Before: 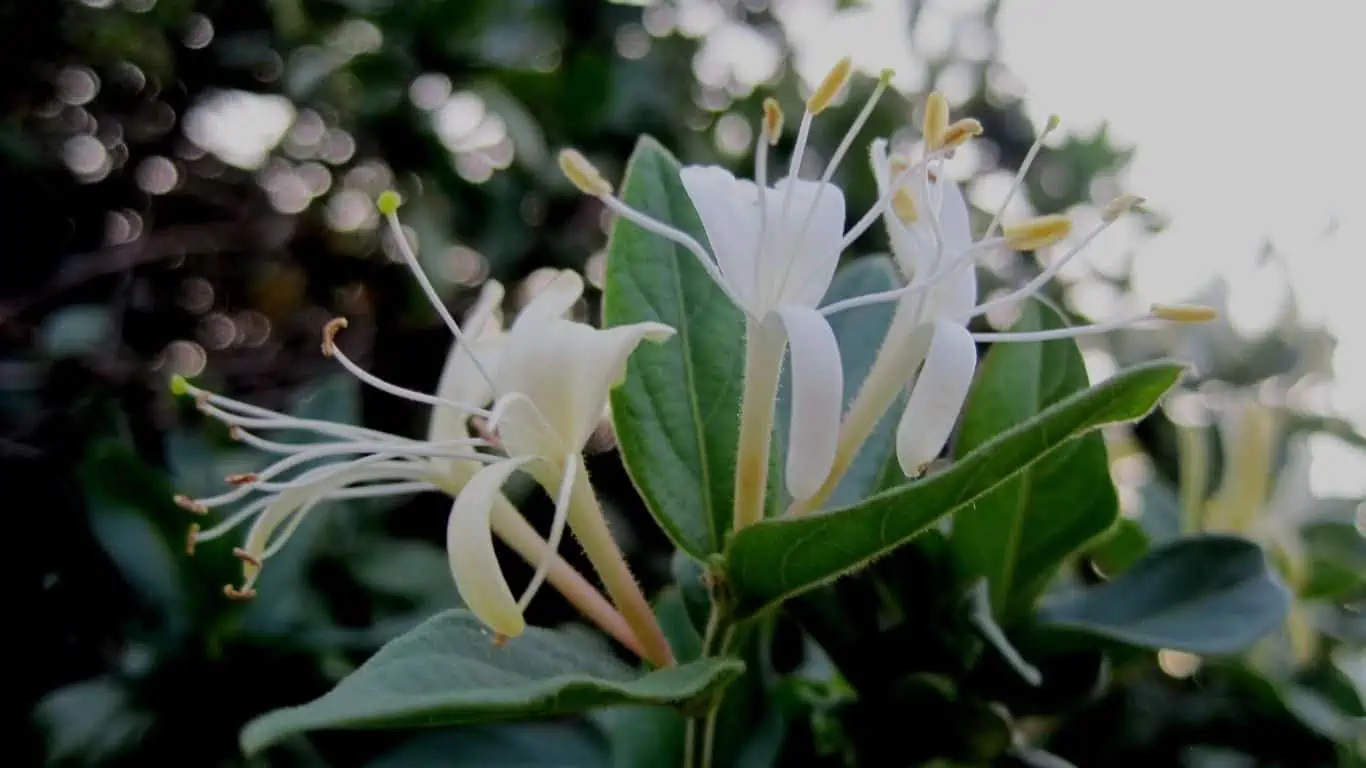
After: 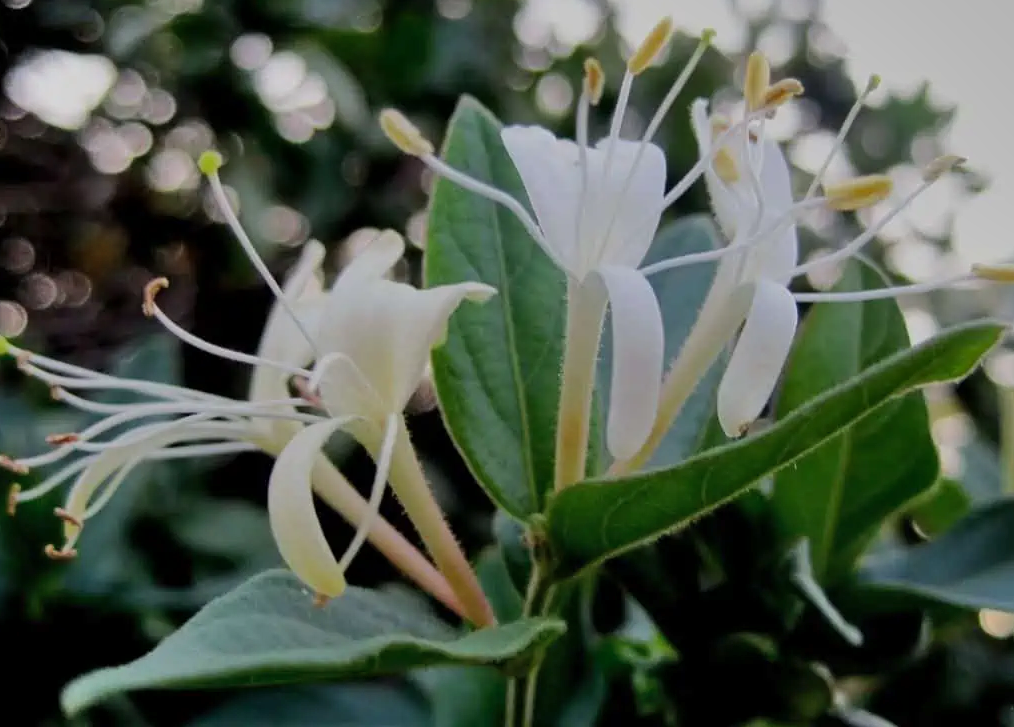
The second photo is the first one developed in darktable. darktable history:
crop and rotate: left 13.15%, top 5.251%, right 12.609%
shadows and highlights: shadows 43.71, white point adjustment -1.46, soften with gaussian
